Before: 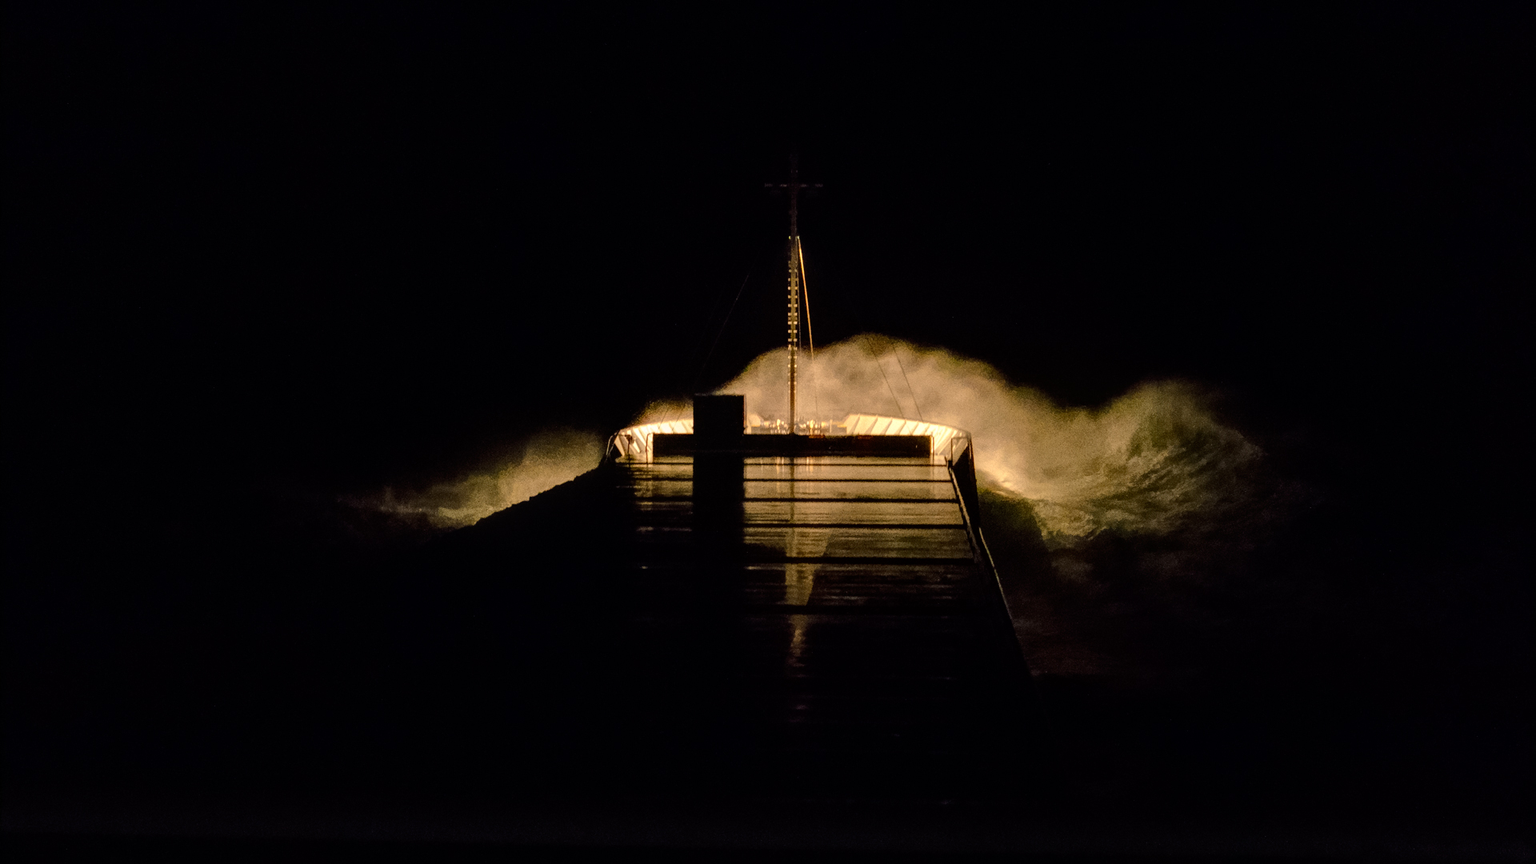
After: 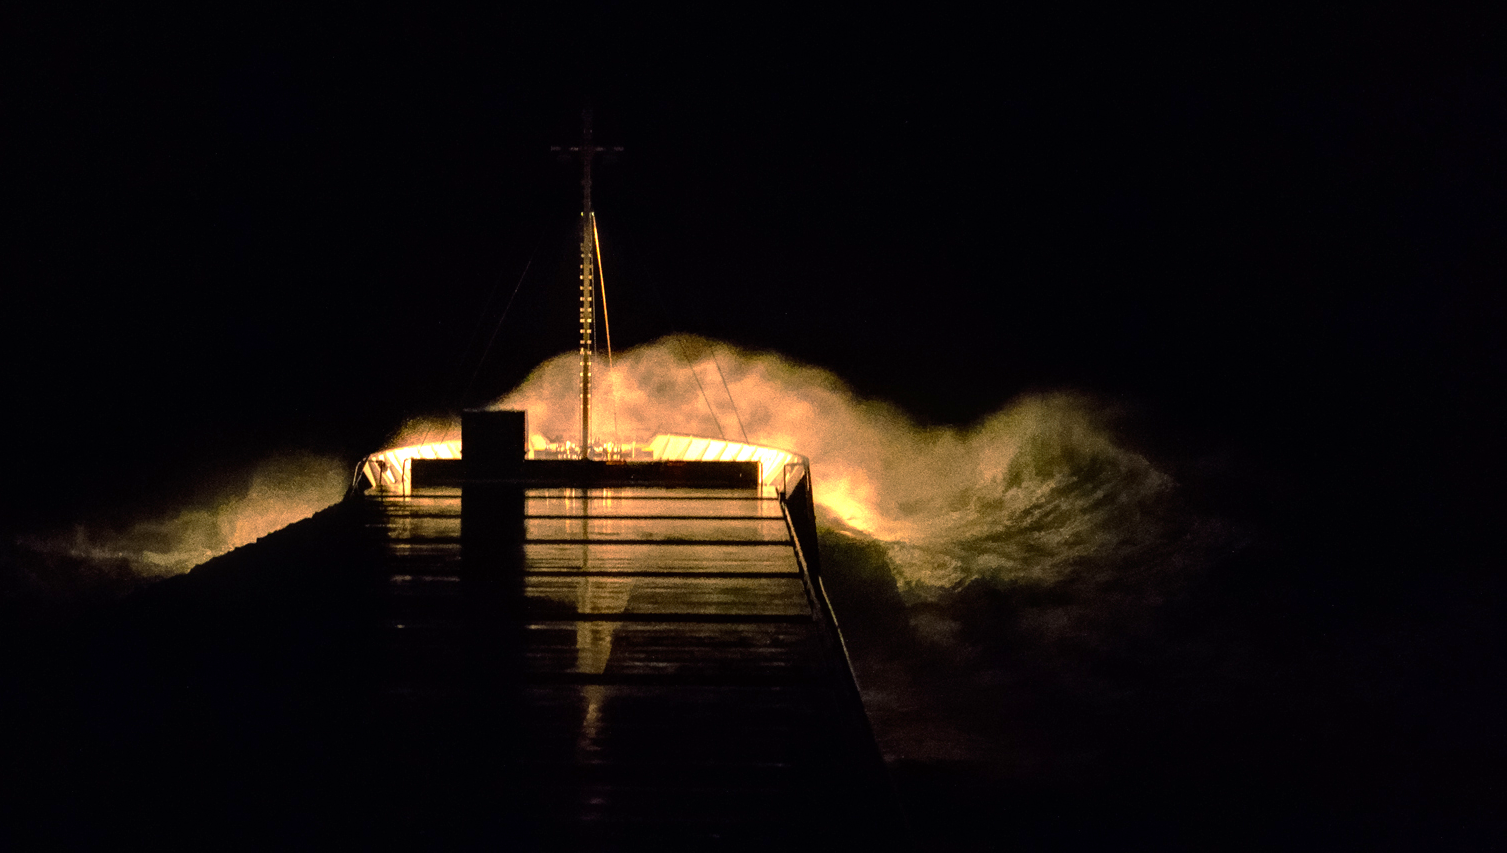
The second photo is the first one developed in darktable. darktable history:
tone equalizer: edges refinement/feathering 500, mask exposure compensation -1.57 EV, preserve details no
exposure: black level correction 0, exposure 0.892 EV, compensate highlight preservation false
base curve: curves: ch0 [(0, 0) (0.595, 0.418) (1, 1)], preserve colors none
color zones: curves: ch0 [(0, 0.5) (0.143, 0.5) (0.286, 0.5) (0.429, 0.495) (0.571, 0.437) (0.714, 0.44) (0.857, 0.496) (1, 0.5)]
crop and rotate: left 21.132%, top 7.735%, right 0.374%, bottom 13.282%
